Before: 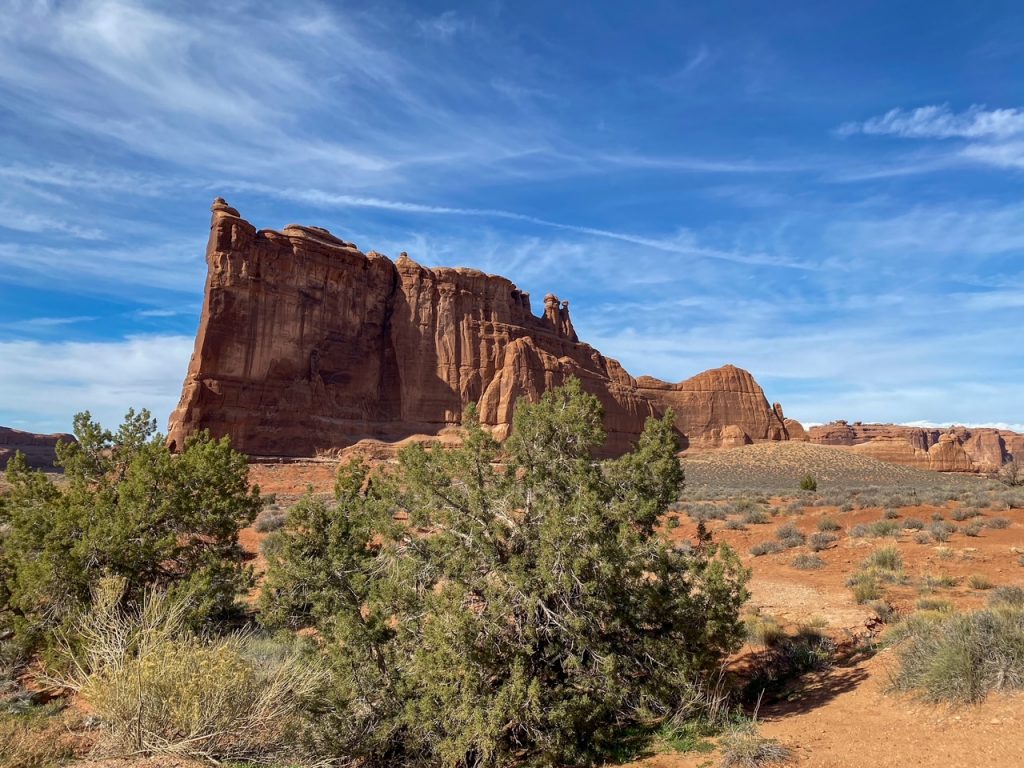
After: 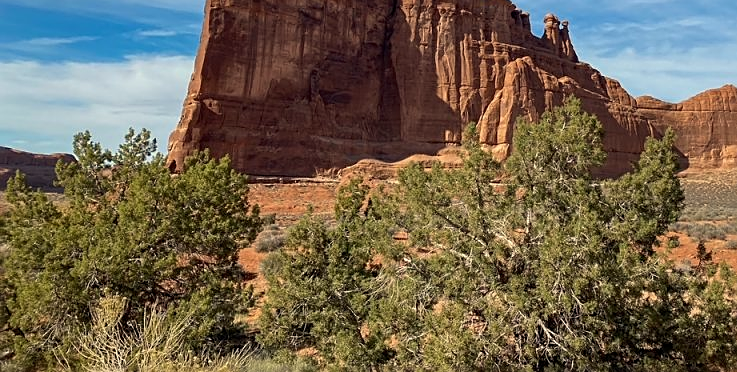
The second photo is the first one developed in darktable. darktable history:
sharpen: on, module defaults
white balance: red 1.029, blue 0.92
crop: top 36.498%, right 27.964%, bottom 14.995%
